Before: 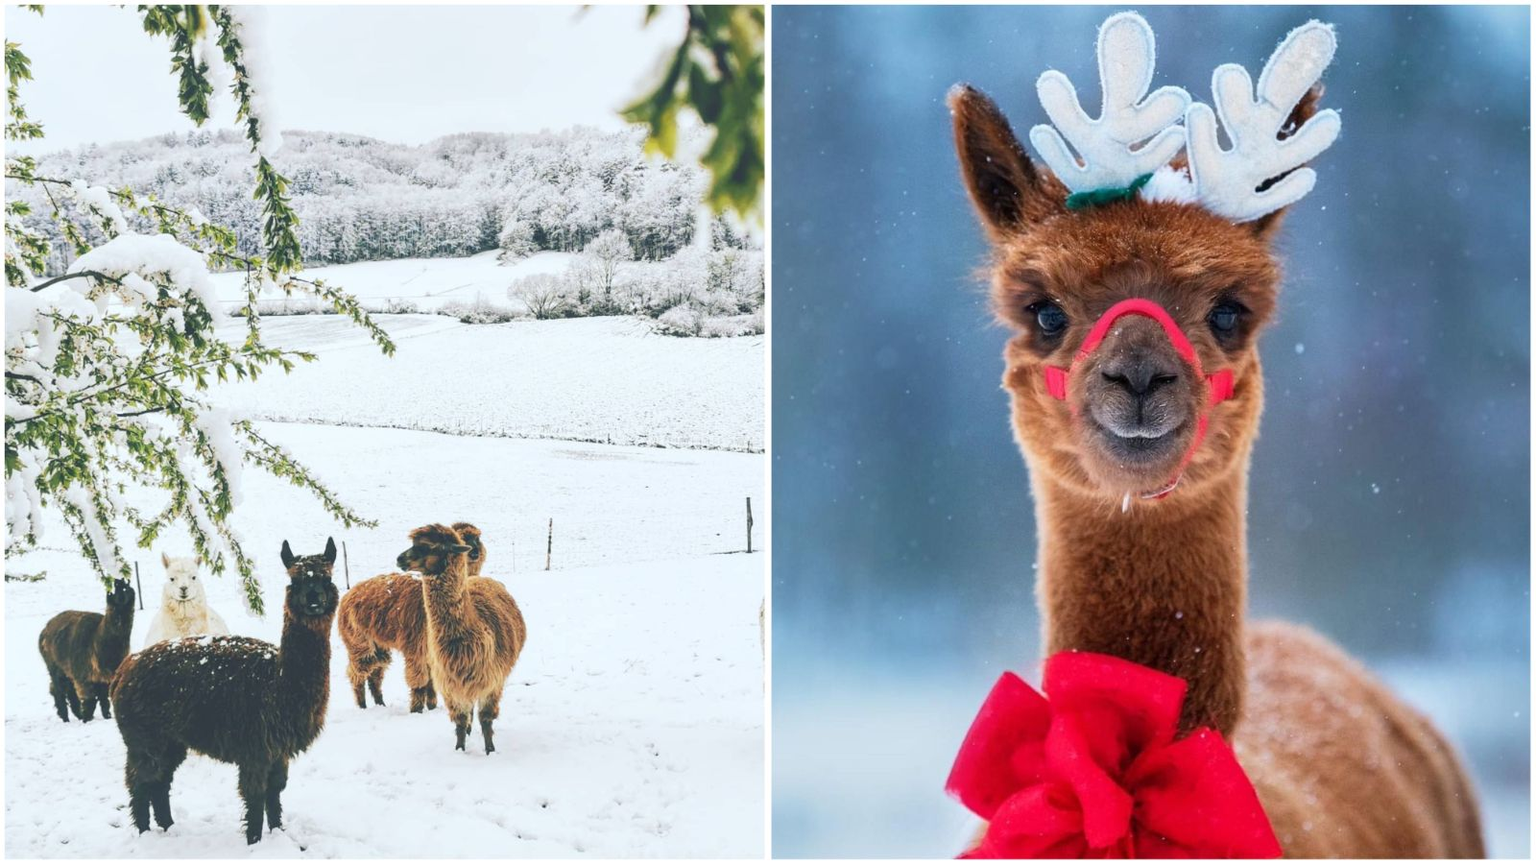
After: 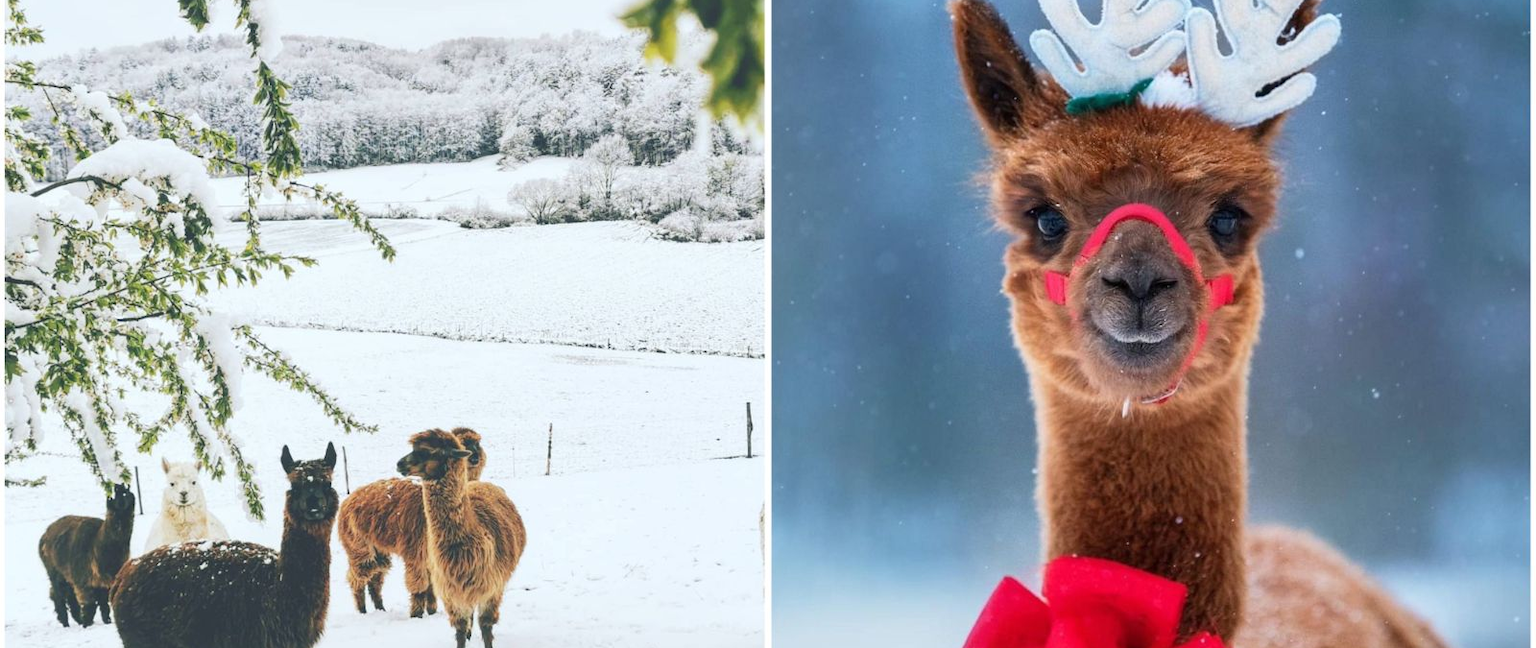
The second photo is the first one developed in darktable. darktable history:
crop: top 11.016%, bottom 13.884%
